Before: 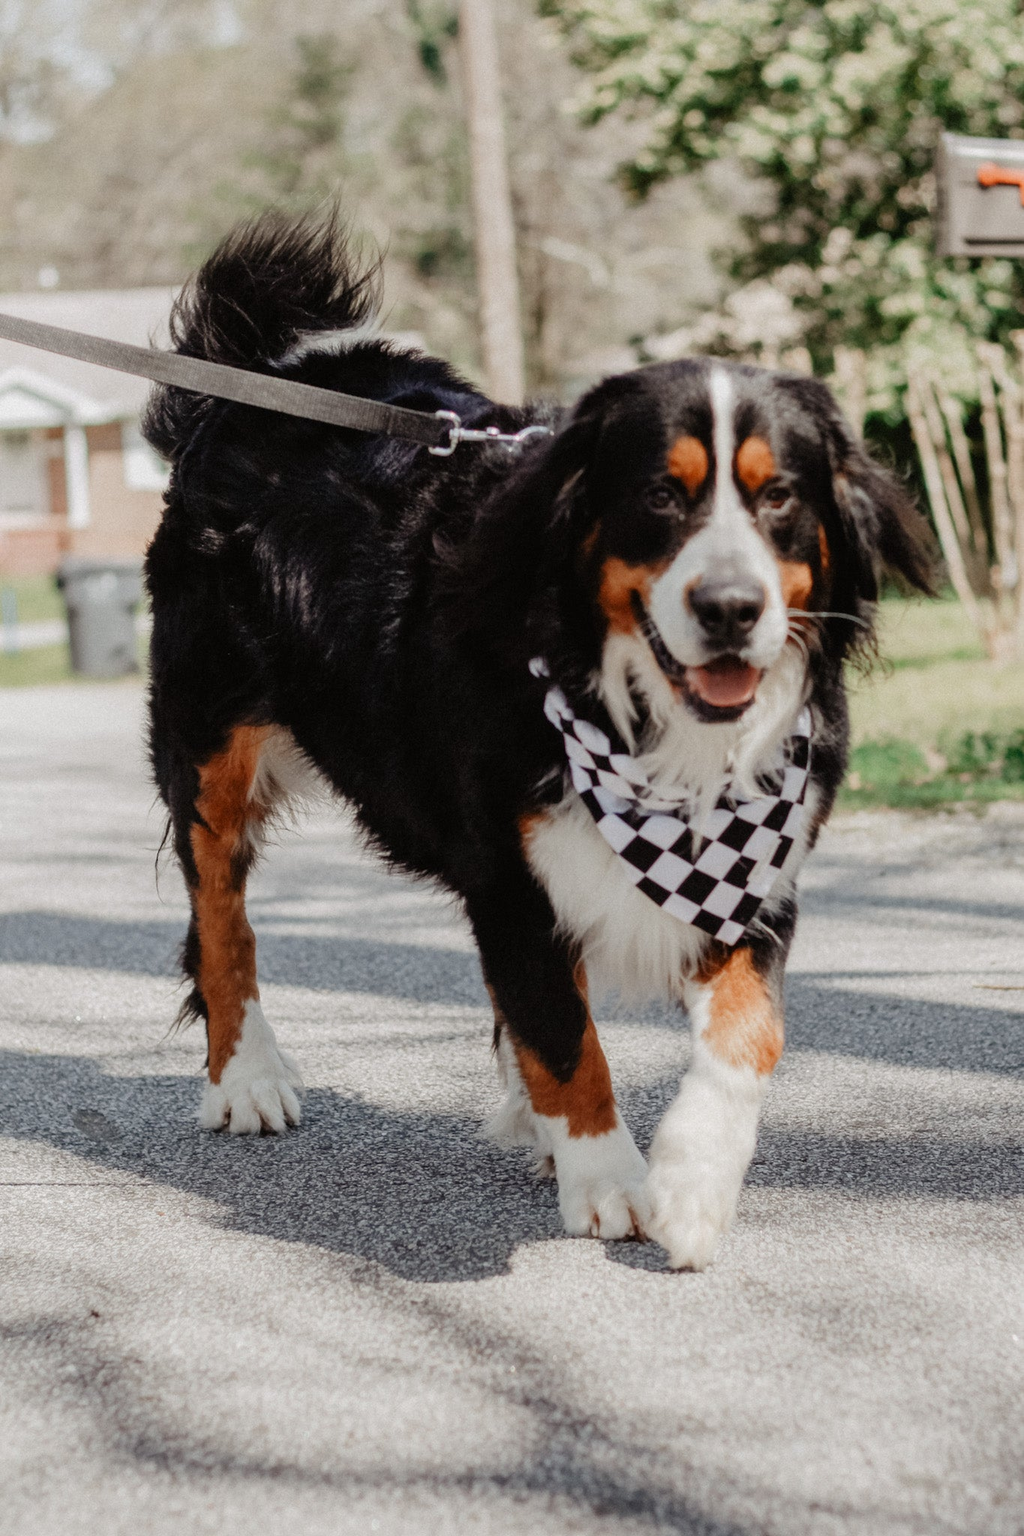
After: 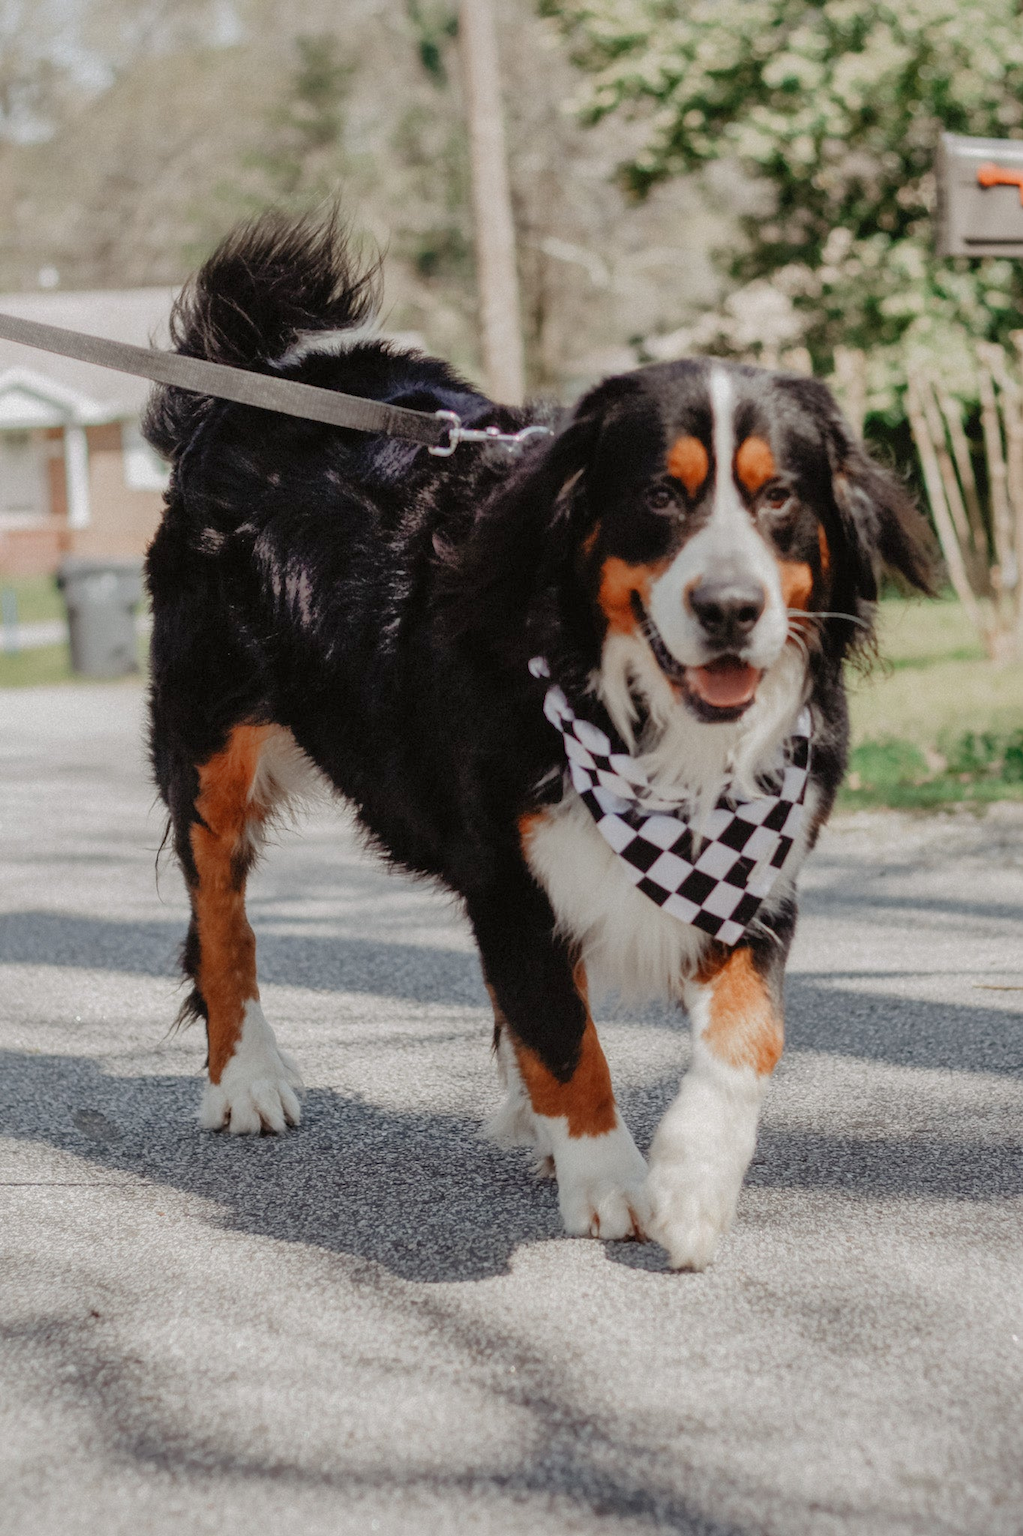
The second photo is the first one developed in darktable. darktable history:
tone equalizer: mask exposure compensation -0.512 EV
shadows and highlights: on, module defaults
